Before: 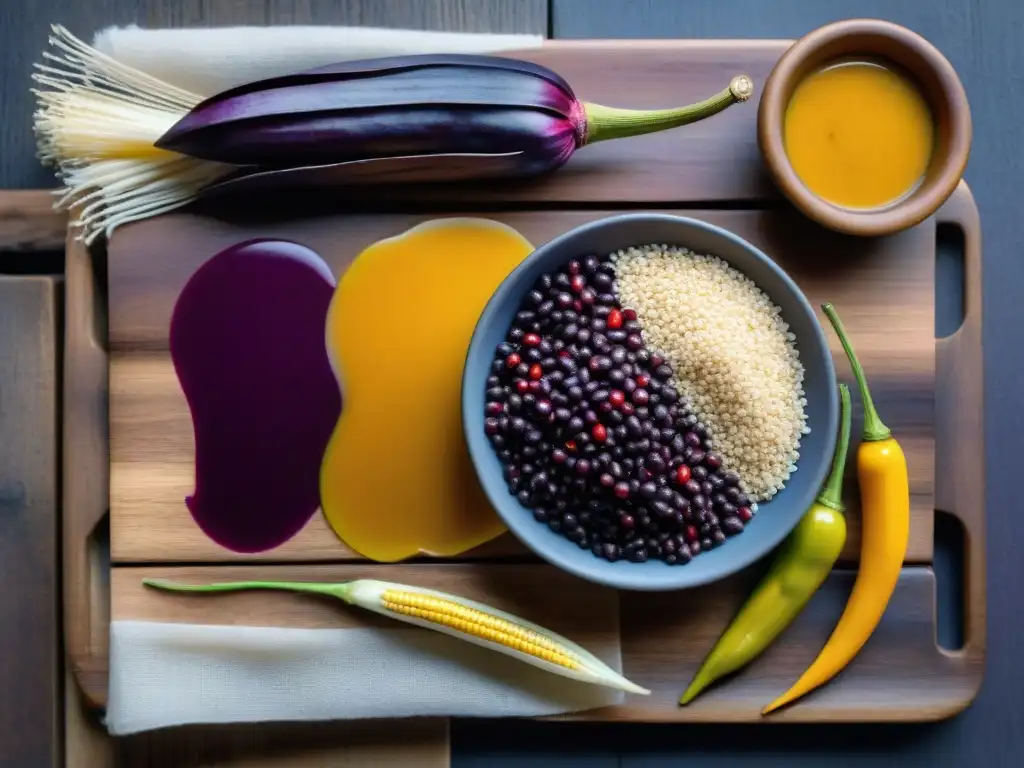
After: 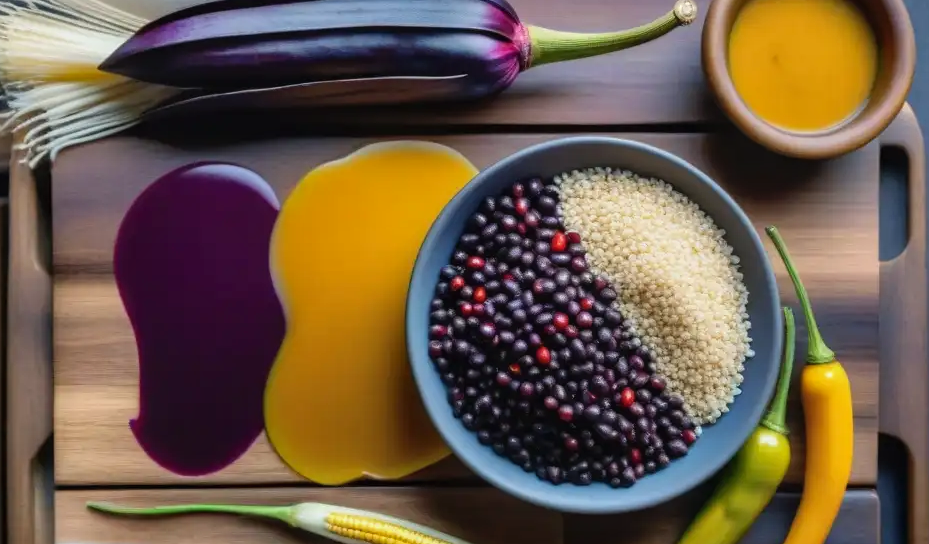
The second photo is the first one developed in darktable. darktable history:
crop: left 5.479%, top 10.115%, right 3.723%, bottom 19.007%
local contrast: detail 109%
